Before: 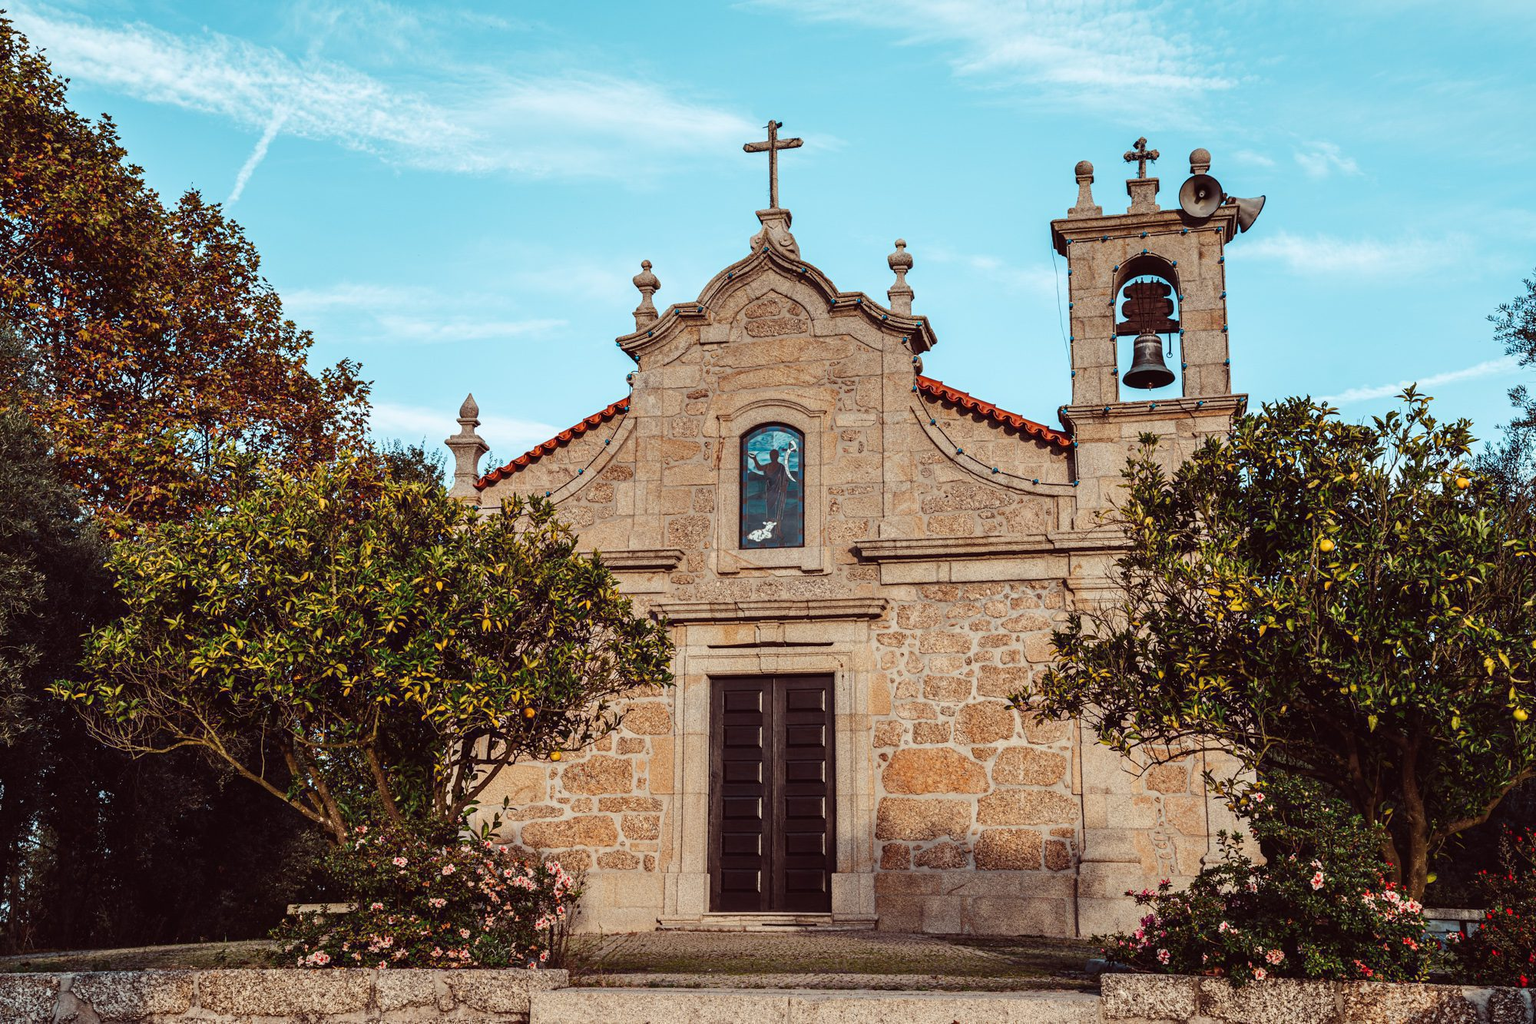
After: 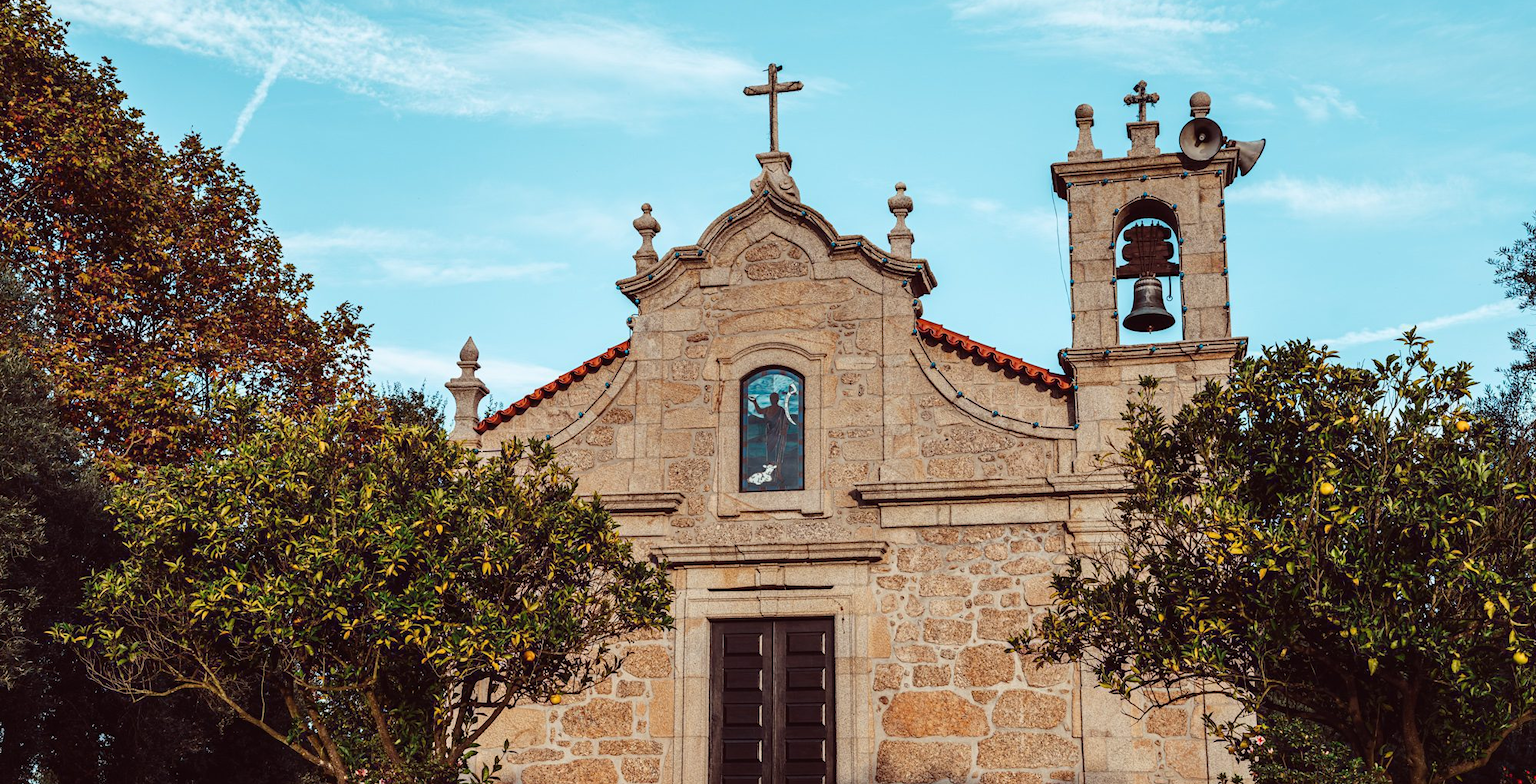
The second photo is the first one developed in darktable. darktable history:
crop: top 5.588%, bottom 17.754%
